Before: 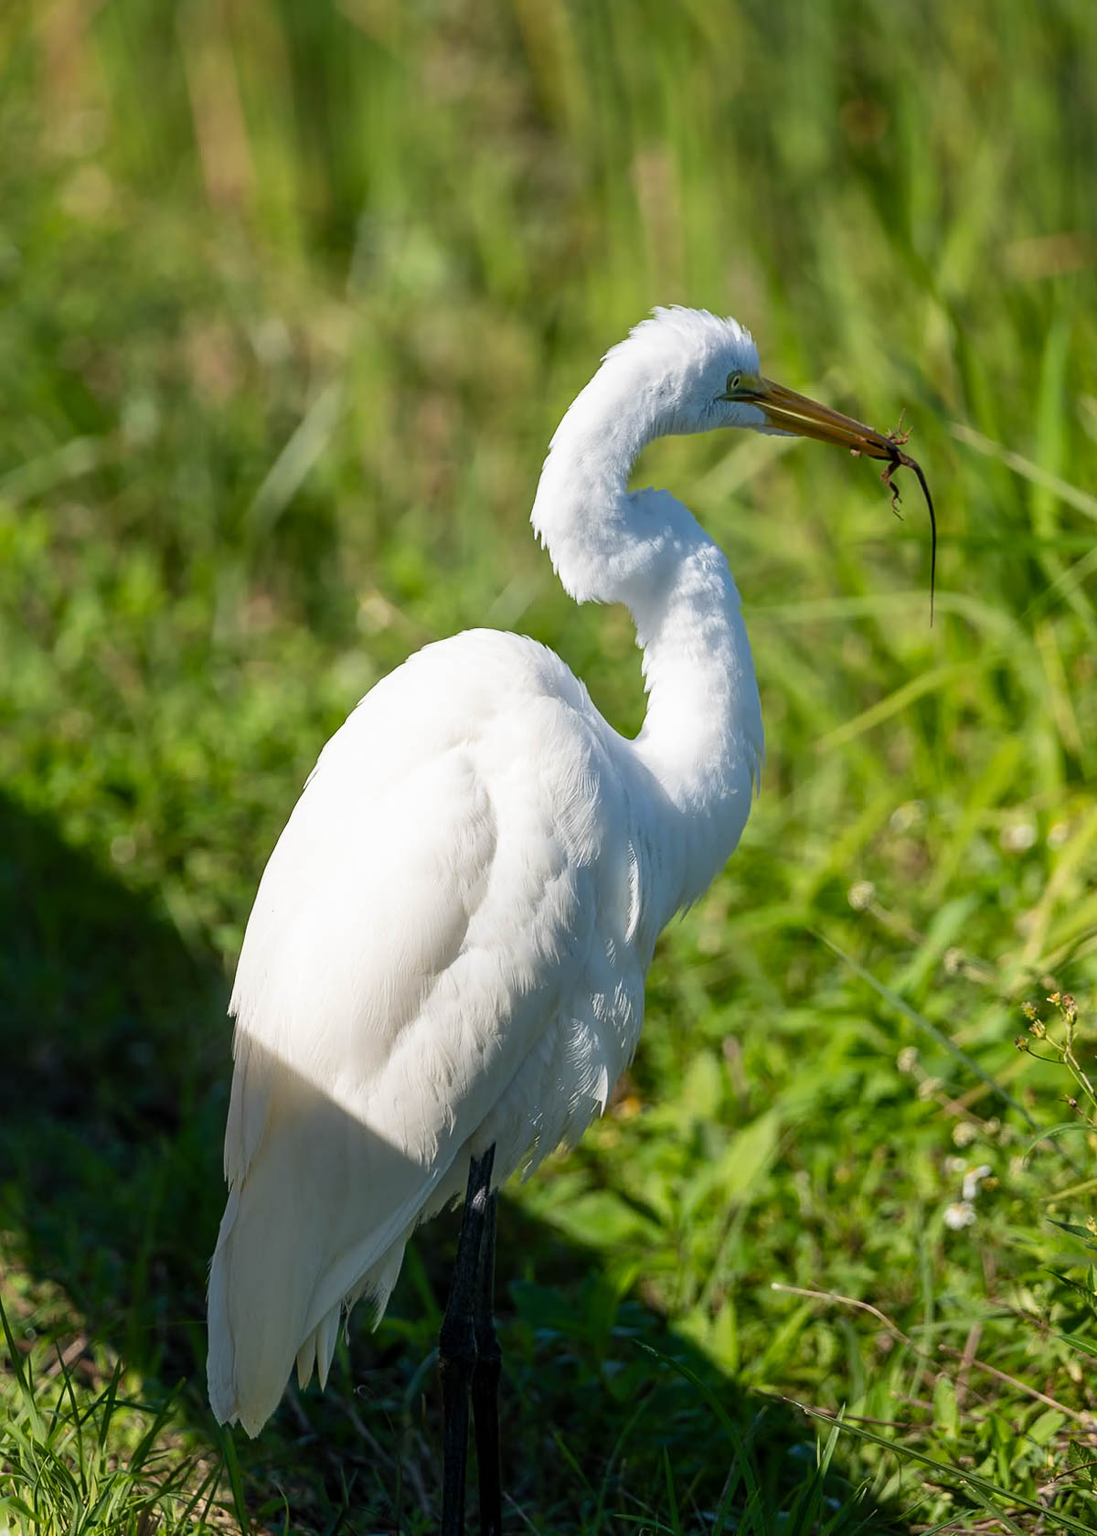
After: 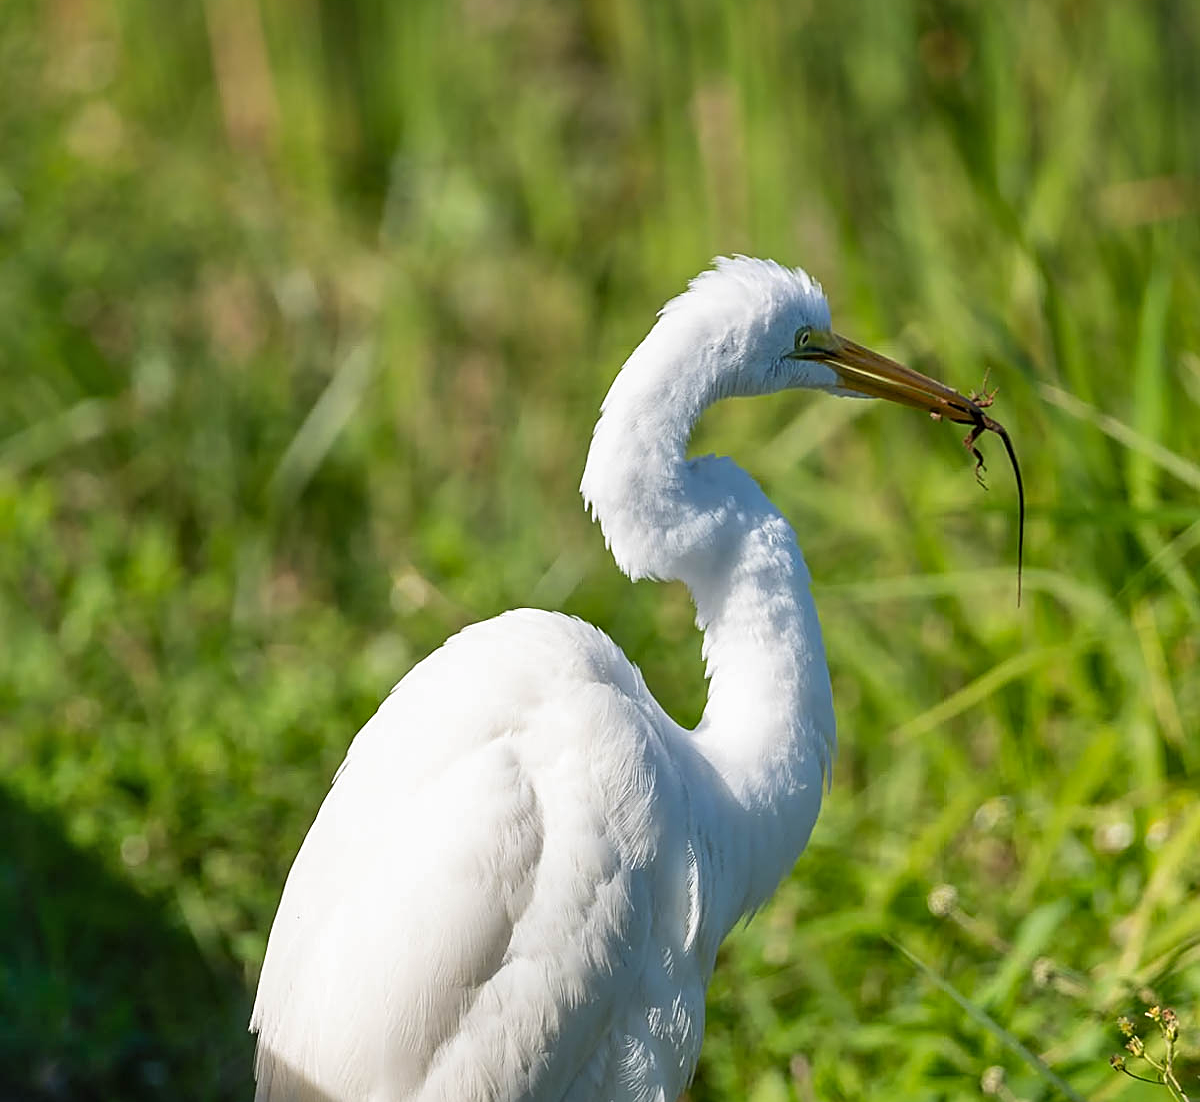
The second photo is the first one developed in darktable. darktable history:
sharpen: amount 0.496
crop and rotate: top 4.735%, bottom 29.637%
shadows and highlights: shadows 49.11, highlights -41.85, soften with gaussian
